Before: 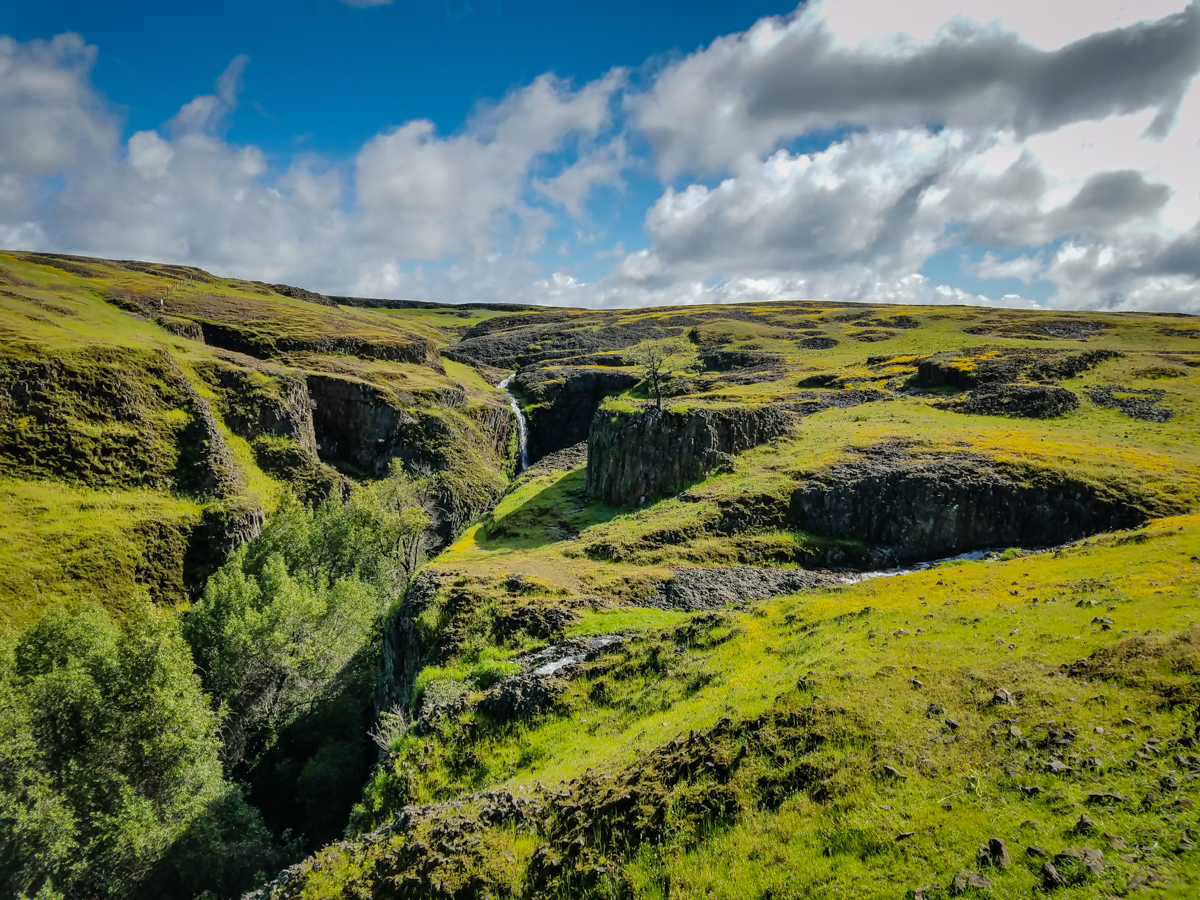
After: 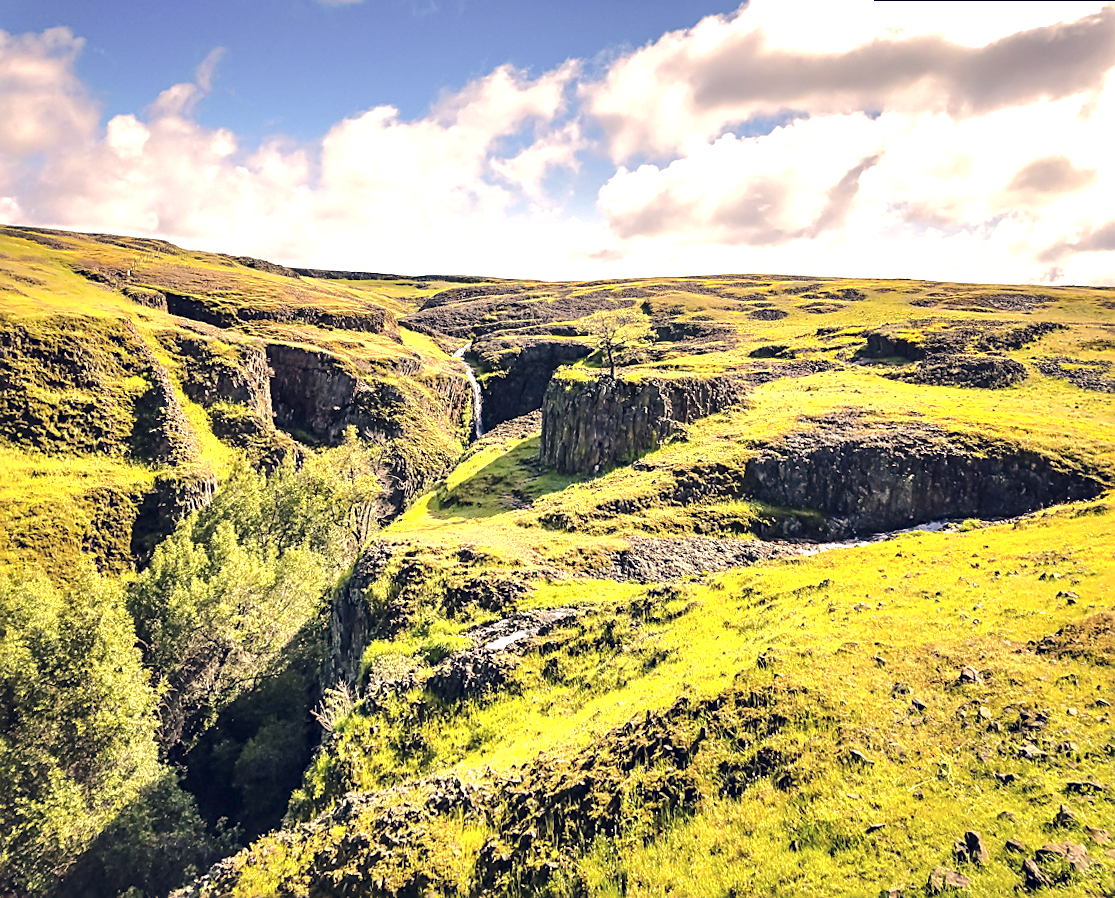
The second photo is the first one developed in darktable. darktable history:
base curve: curves: ch0 [(0, 0) (0.235, 0.266) (0.503, 0.496) (0.786, 0.72) (1, 1)]
exposure: black level correction 0, exposure 1.45 EV, compensate exposure bias true, compensate highlight preservation false
color correction: highlights a* 19.59, highlights b* 27.49, shadows a* 3.46, shadows b* -17.28, saturation 0.73
sharpen: on, module defaults
rotate and perspective: rotation 0.215°, lens shift (vertical) -0.139, crop left 0.069, crop right 0.939, crop top 0.002, crop bottom 0.996
